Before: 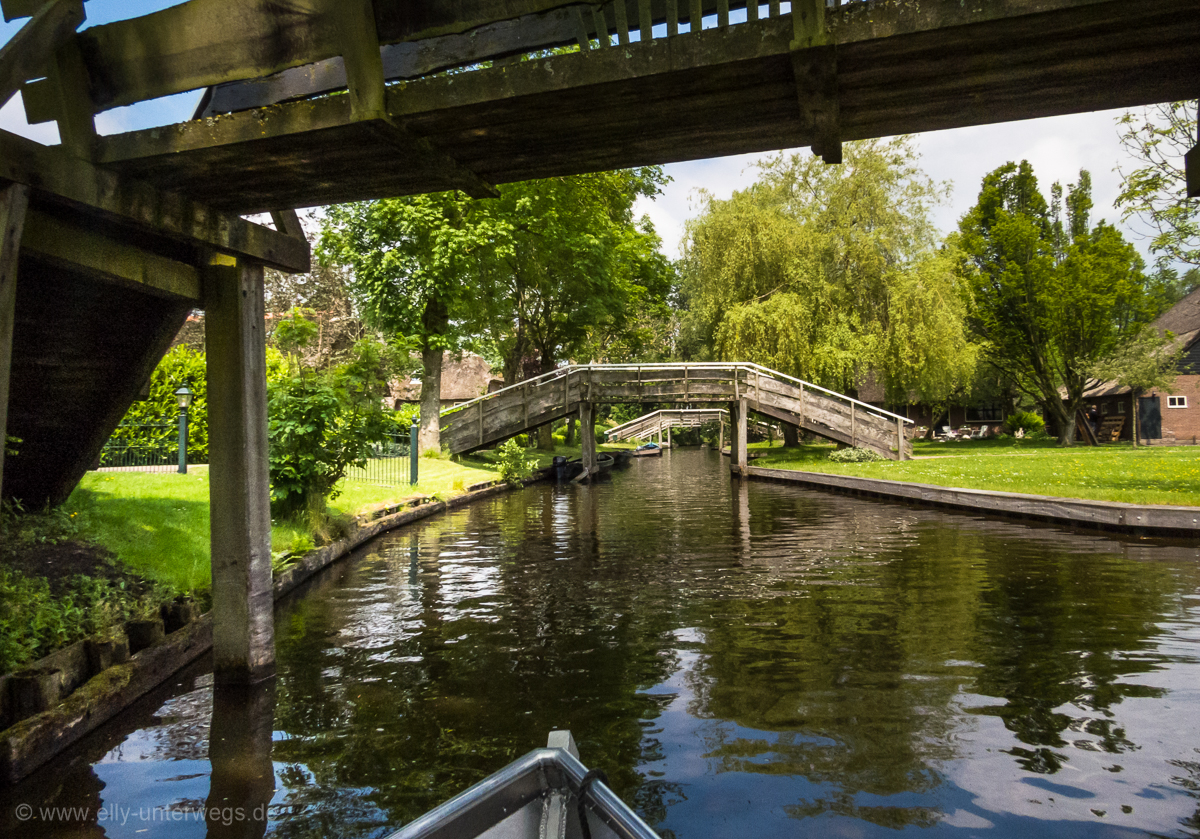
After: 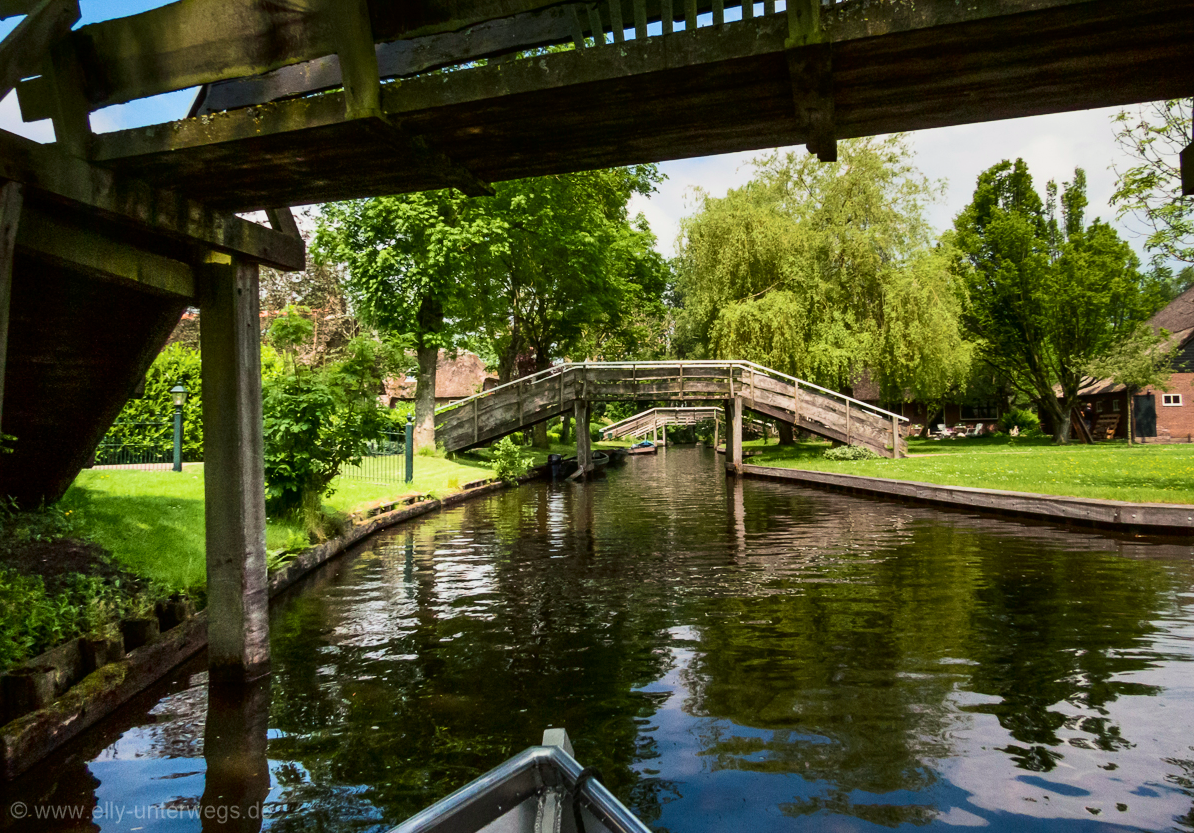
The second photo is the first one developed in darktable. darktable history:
crop and rotate: left 0.498%, top 0.272%, bottom 0.37%
tone curve: curves: ch0 [(0, 0) (0.068, 0.031) (0.175, 0.132) (0.337, 0.304) (0.498, 0.511) (0.748, 0.762) (0.993, 0.954)]; ch1 [(0, 0) (0.294, 0.184) (0.359, 0.34) (0.362, 0.35) (0.43, 0.41) (0.469, 0.453) (0.495, 0.489) (0.54, 0.563) (0.612, 0.641) (1, 1)]; ch2 [(0, 0) (0.431, 0.419) (0.495, 0.502) (0.524, 0.534) (0.557, 0.56) (0.634, 0.654) (0.728, 0.722) (1, 1)], color space Lab, independent channels, preserve colors none
